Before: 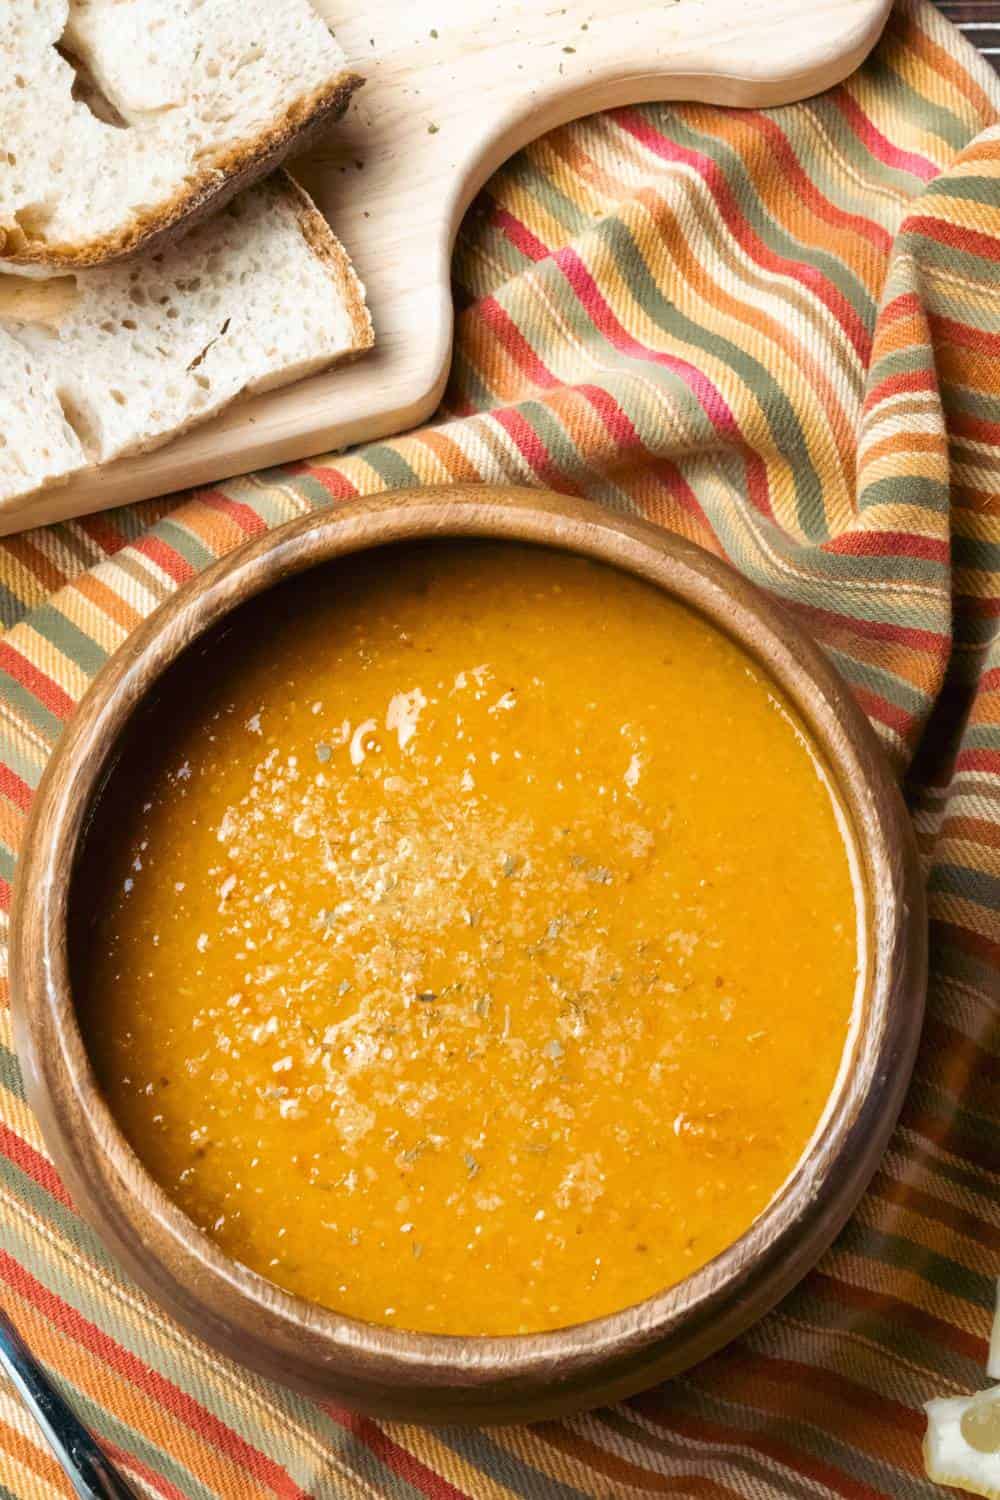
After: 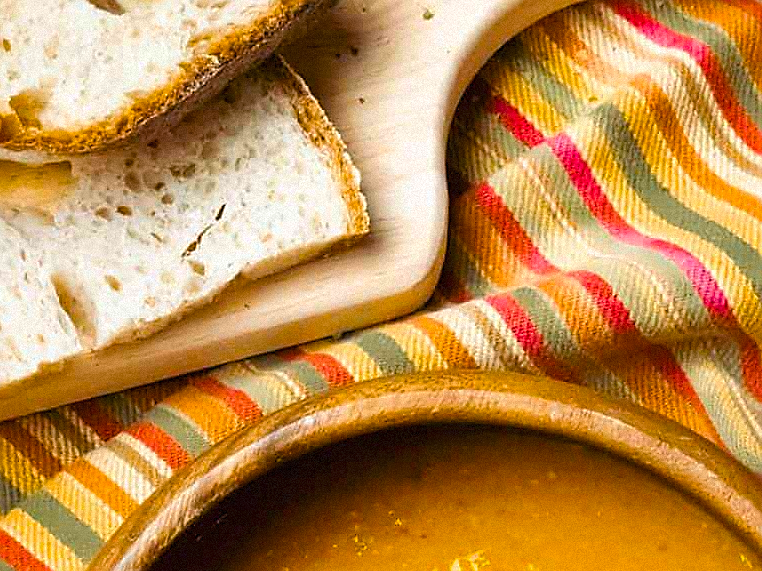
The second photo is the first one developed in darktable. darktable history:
color balance rgb: linear chroma grading › global chroma 15%, perceptual saturation grading › global saturation 30%
grain: mid-tones bias 0%
sharpen: radius 1.4, amount 1.25, threshold 0.7
crop: left 0.579%, top 7.627%, right 23.167%, bottom 54.275%
